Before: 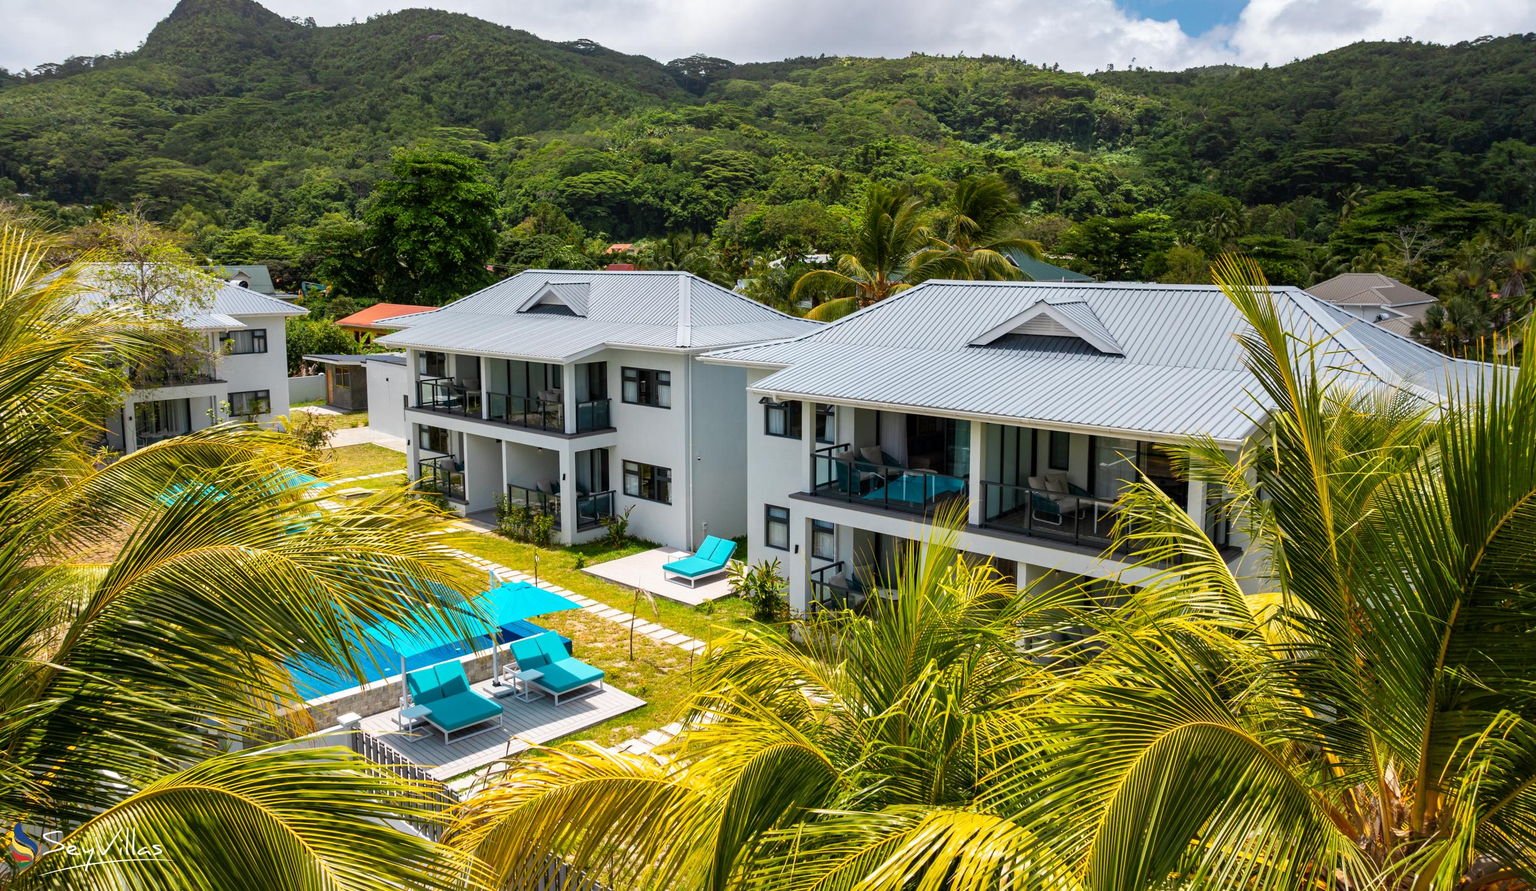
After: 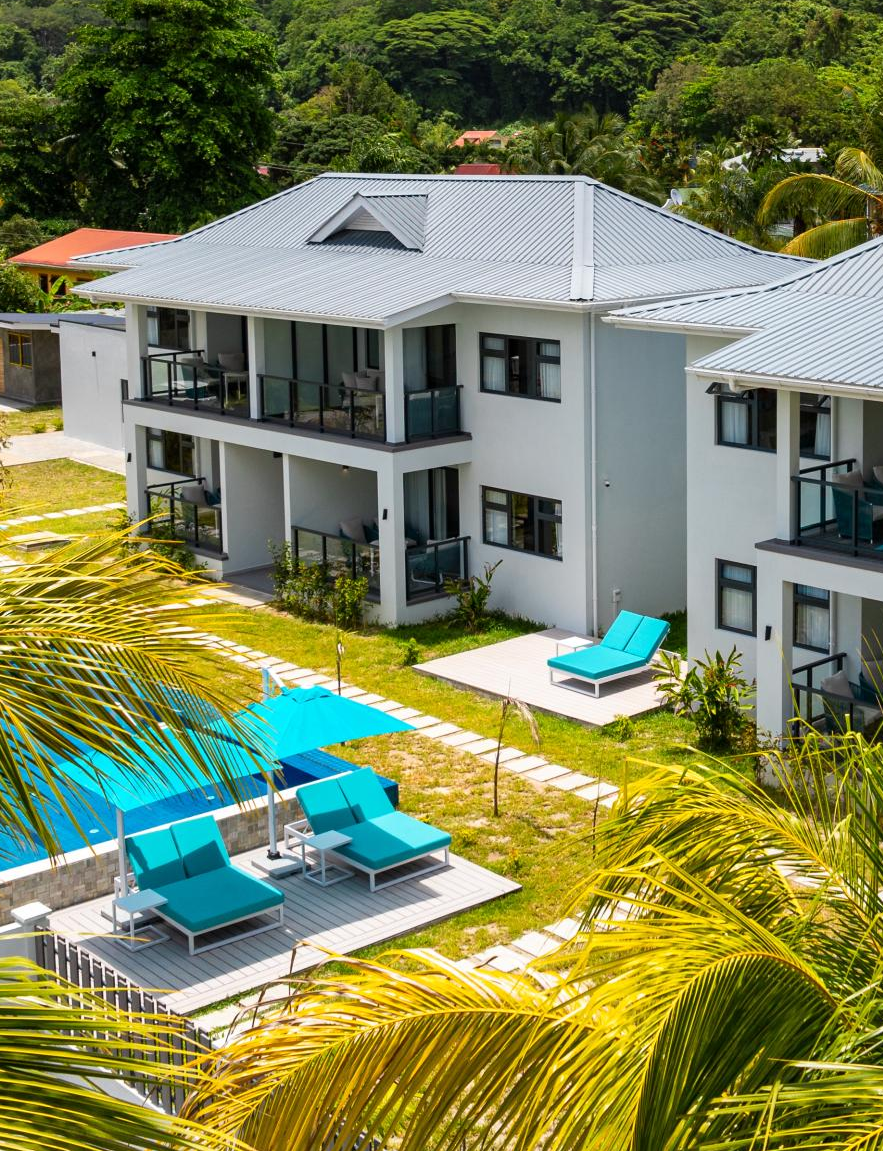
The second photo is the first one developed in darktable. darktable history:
crop and rotate: left 21.509%, top 18.541%, right 43.553%, bottom 2.987%
